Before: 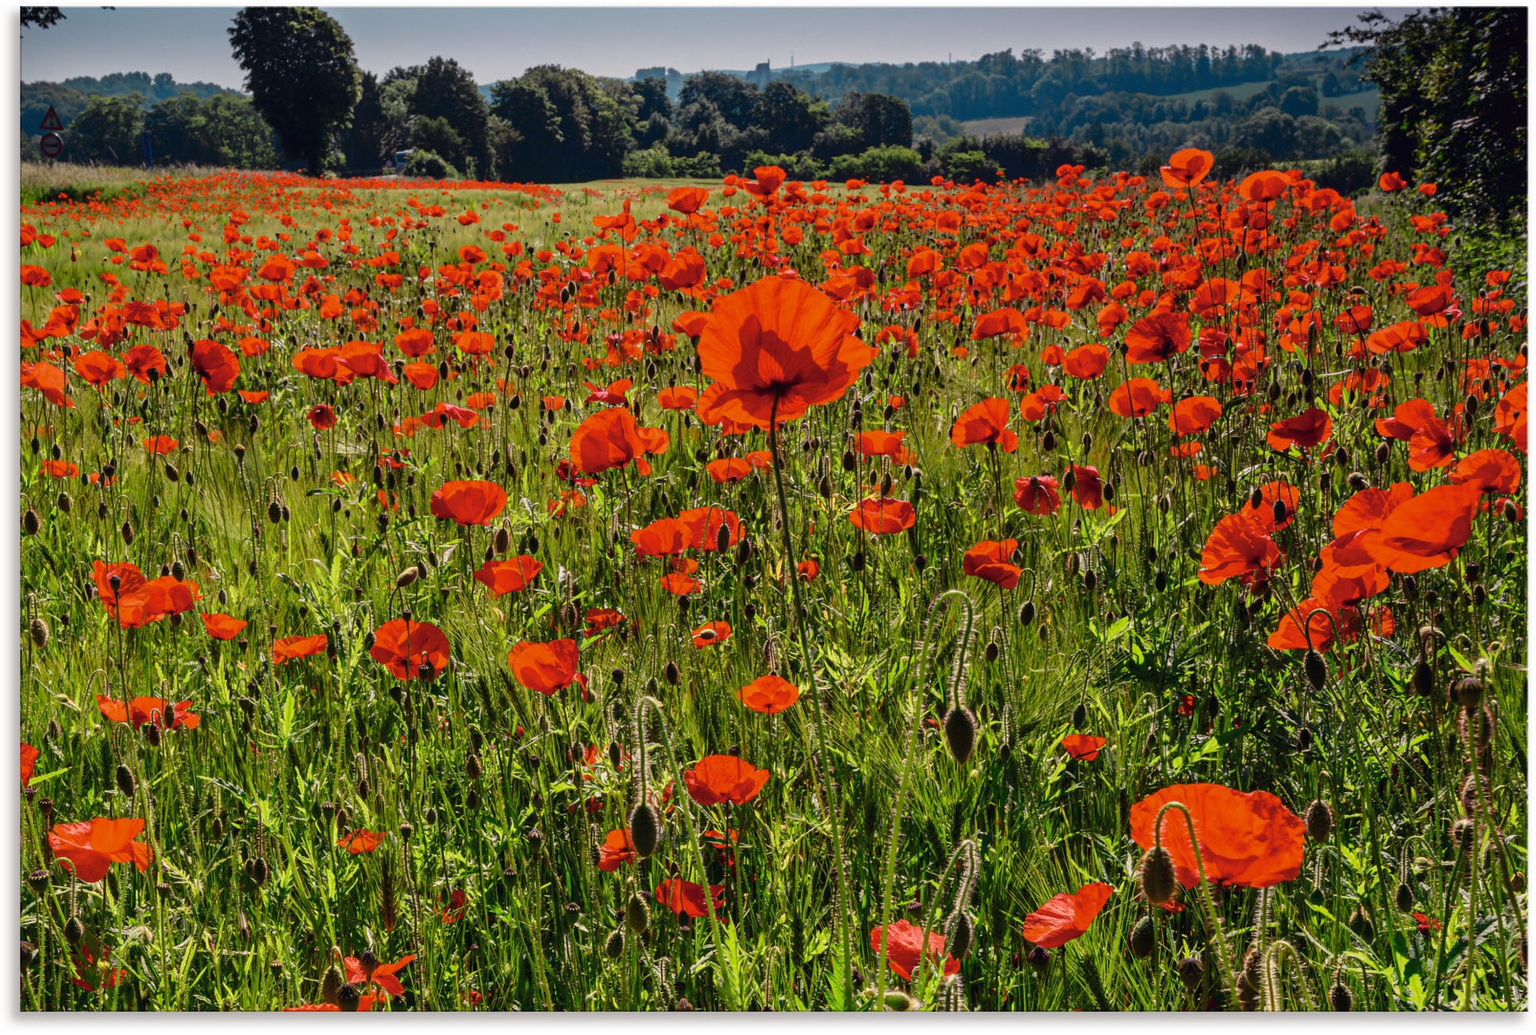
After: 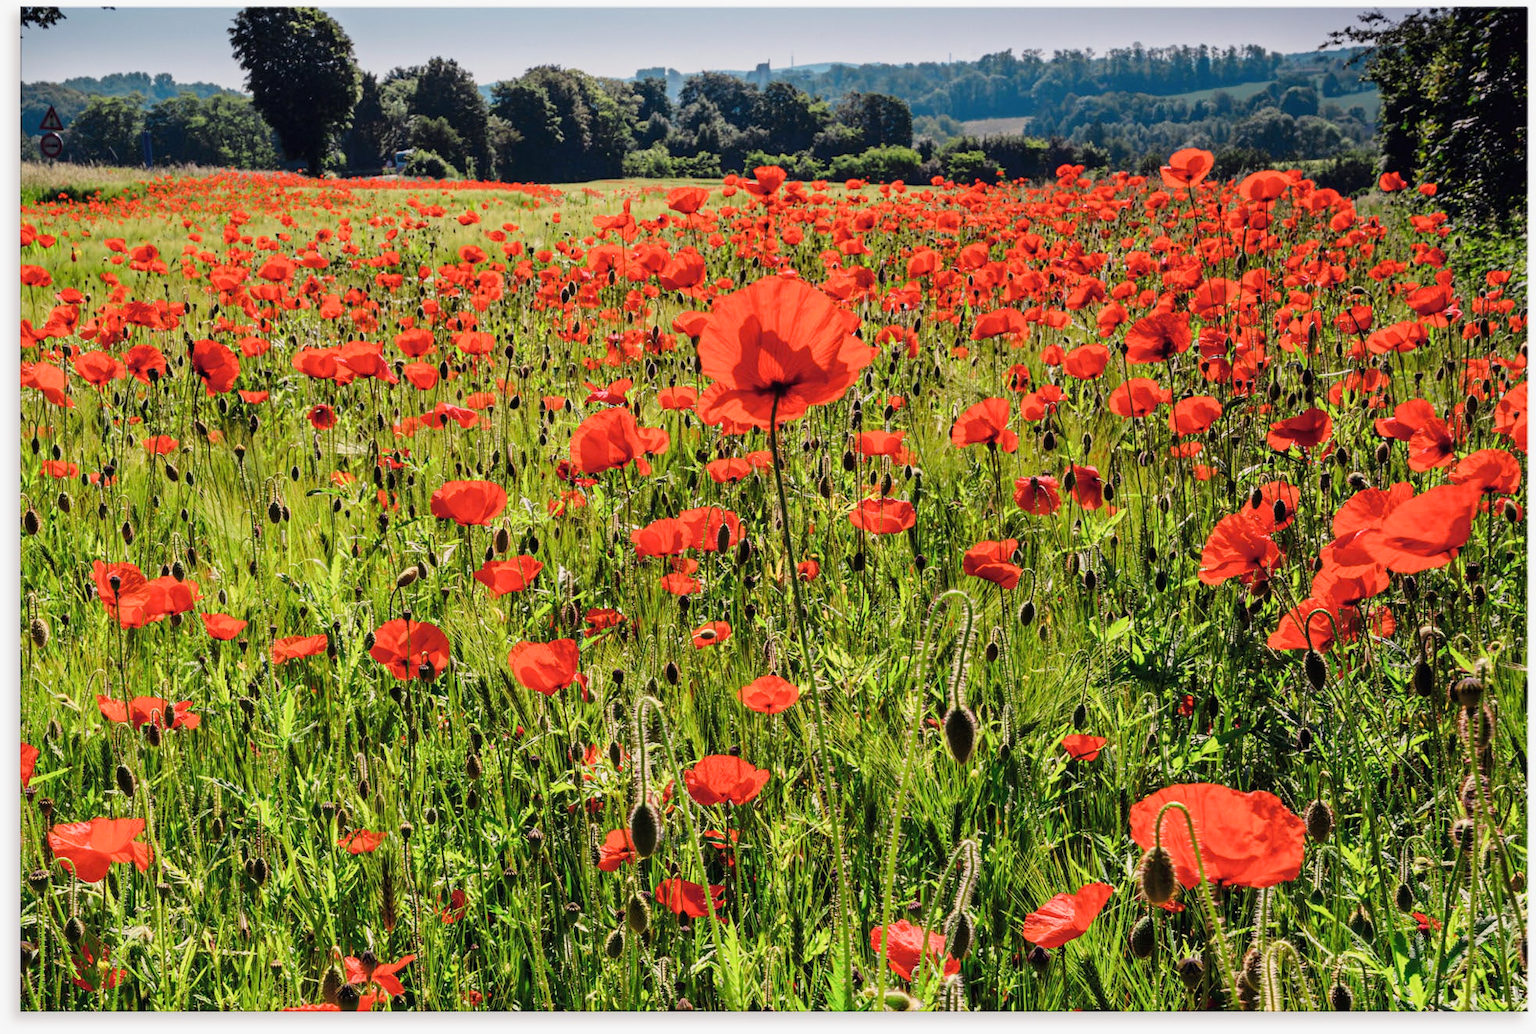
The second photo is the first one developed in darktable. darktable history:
filmic rgb: hardness 4.17
exposure: black level correction -0.001, exposure 0.9 EV, compensate exposure bias true, compensate highlight preservation false
